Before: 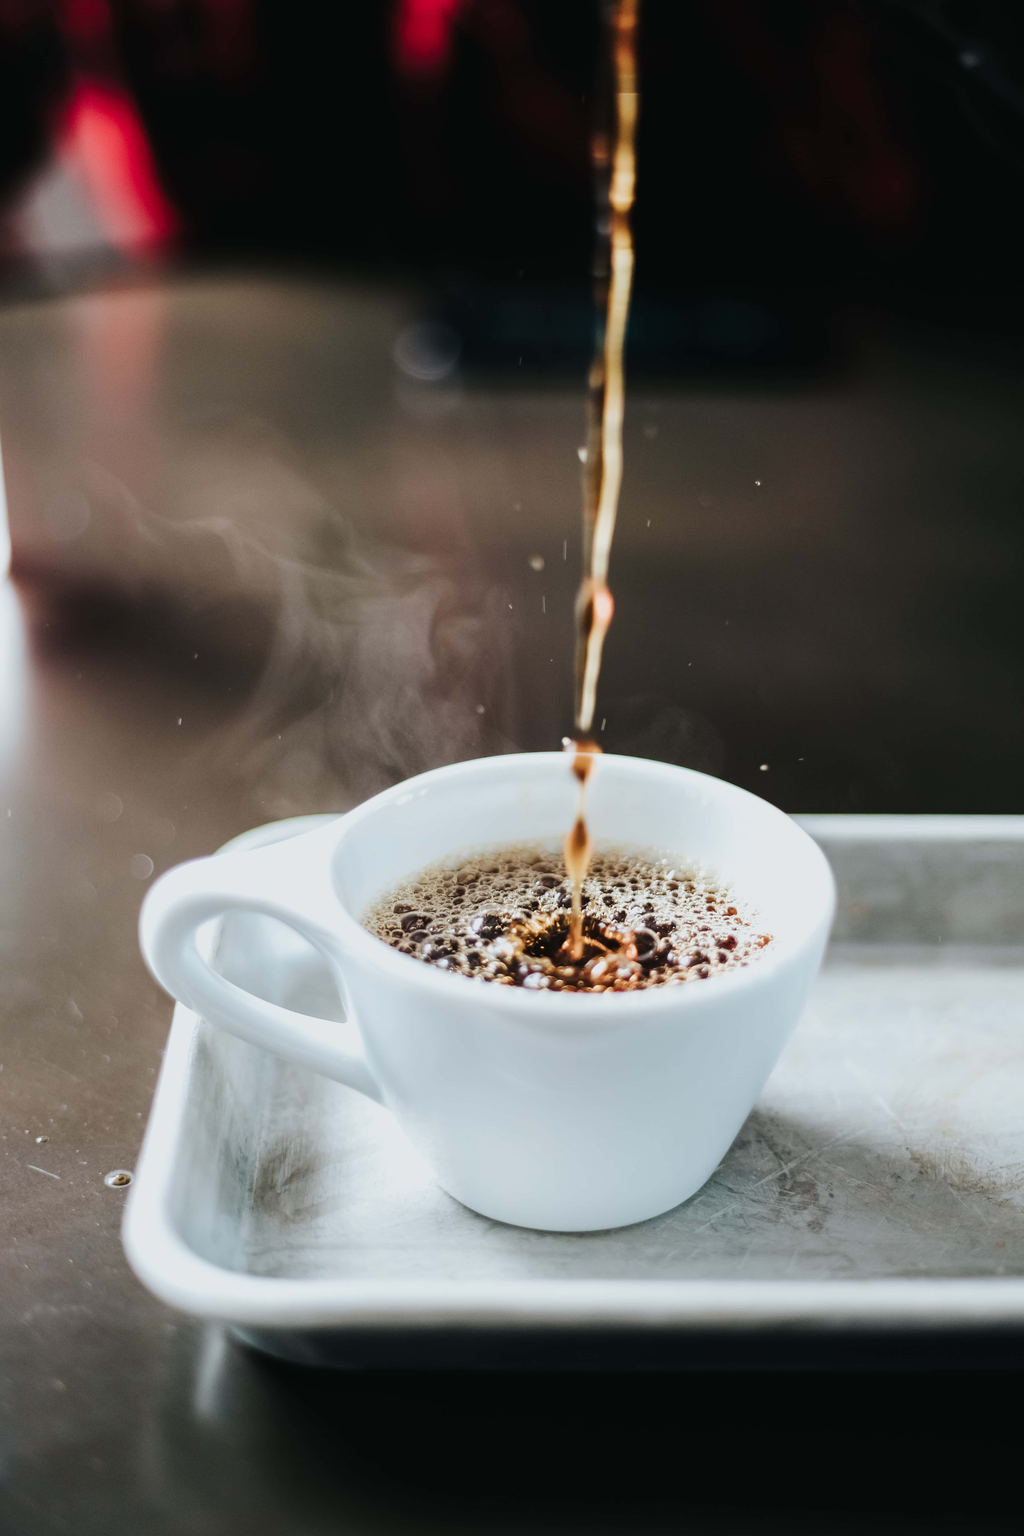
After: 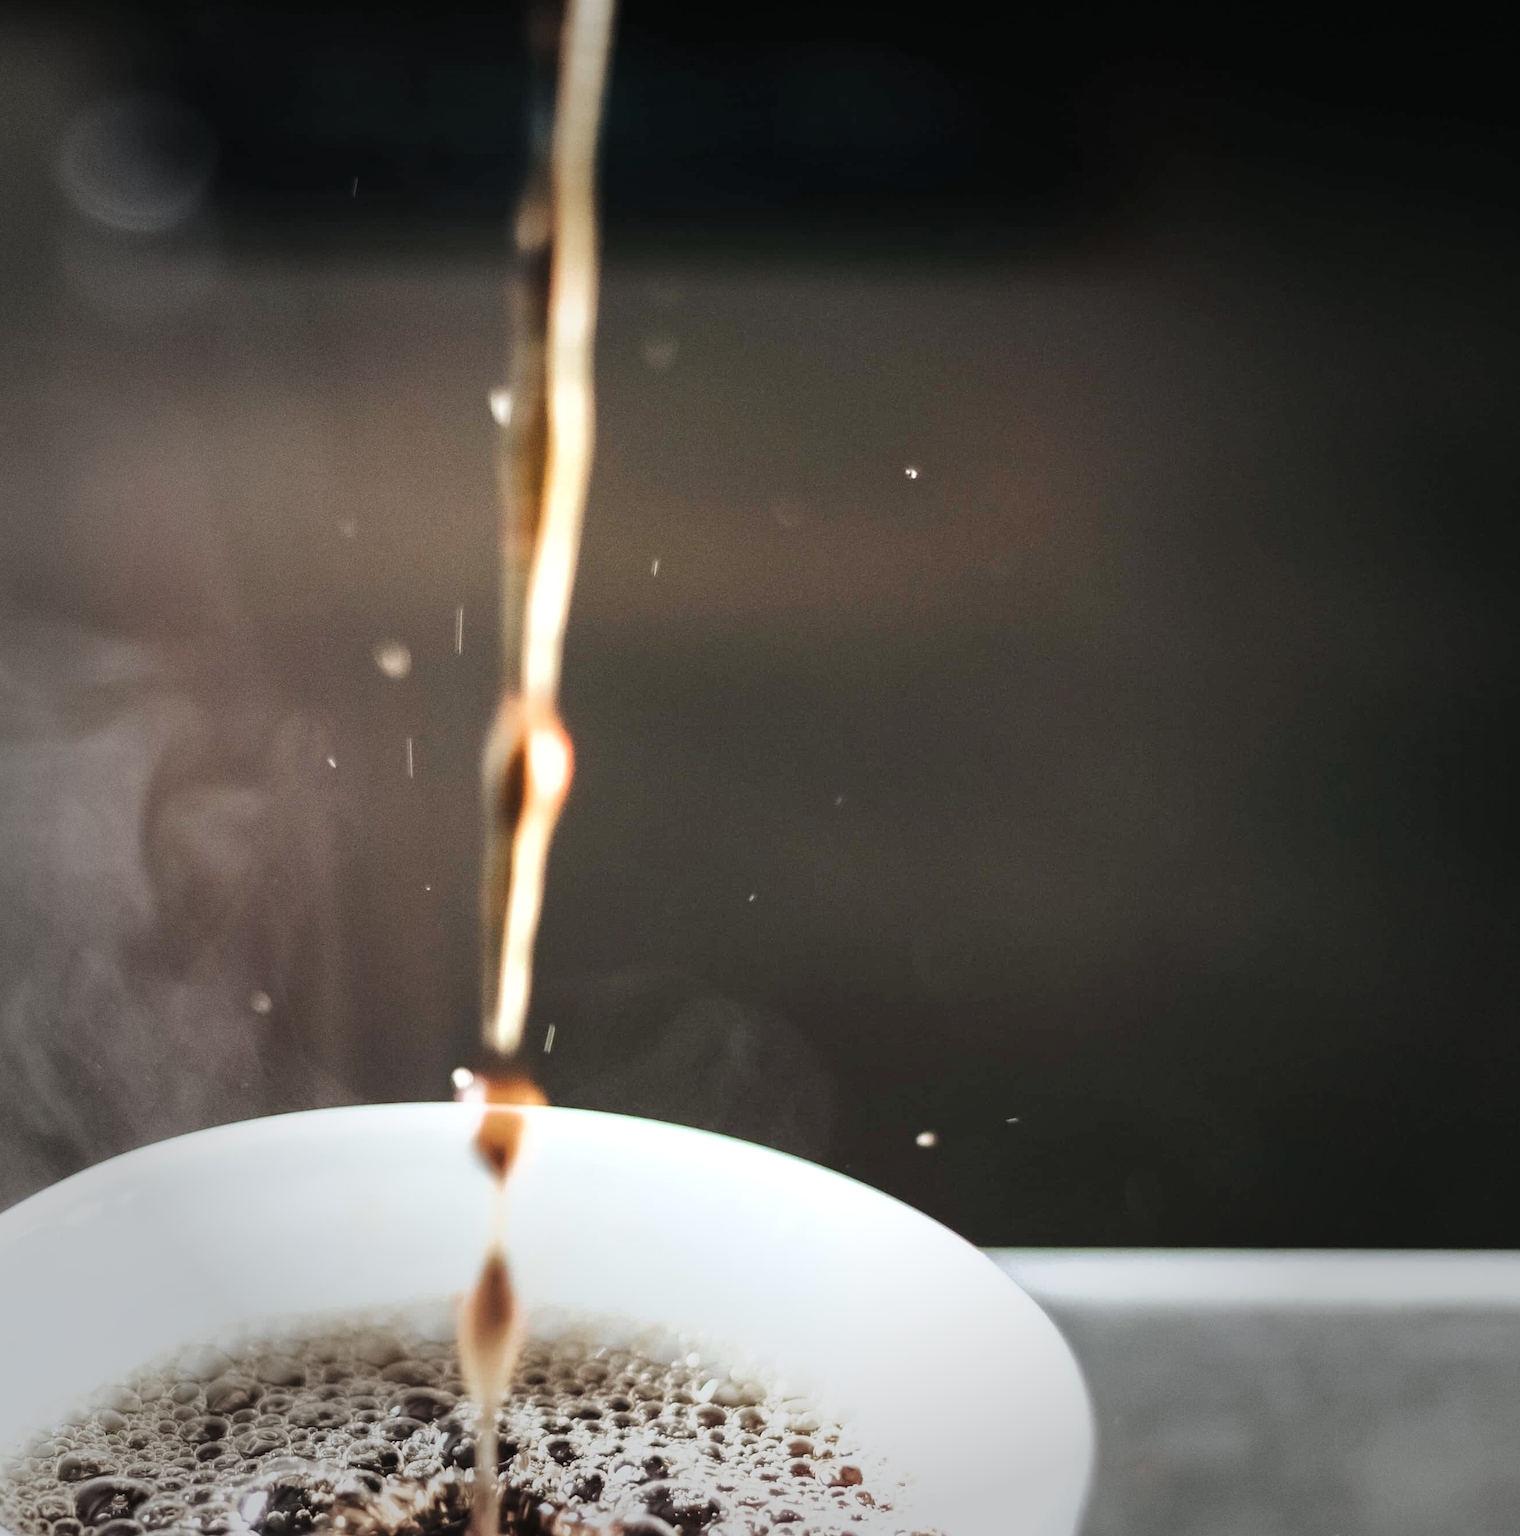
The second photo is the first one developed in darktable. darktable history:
crop: left 36.05%, top 18.32%, right 0.565%, bottom 38.999%
shadows and highlights: shadows 10.89, white point adjustment 0.844, highlights -38.46
exposure: black level correction 0, exposure 0.703 EV, compensate highlight preservation false
vignetting: fall-off start 48.82%, automatic ratio true, width/height ratio 1.297
